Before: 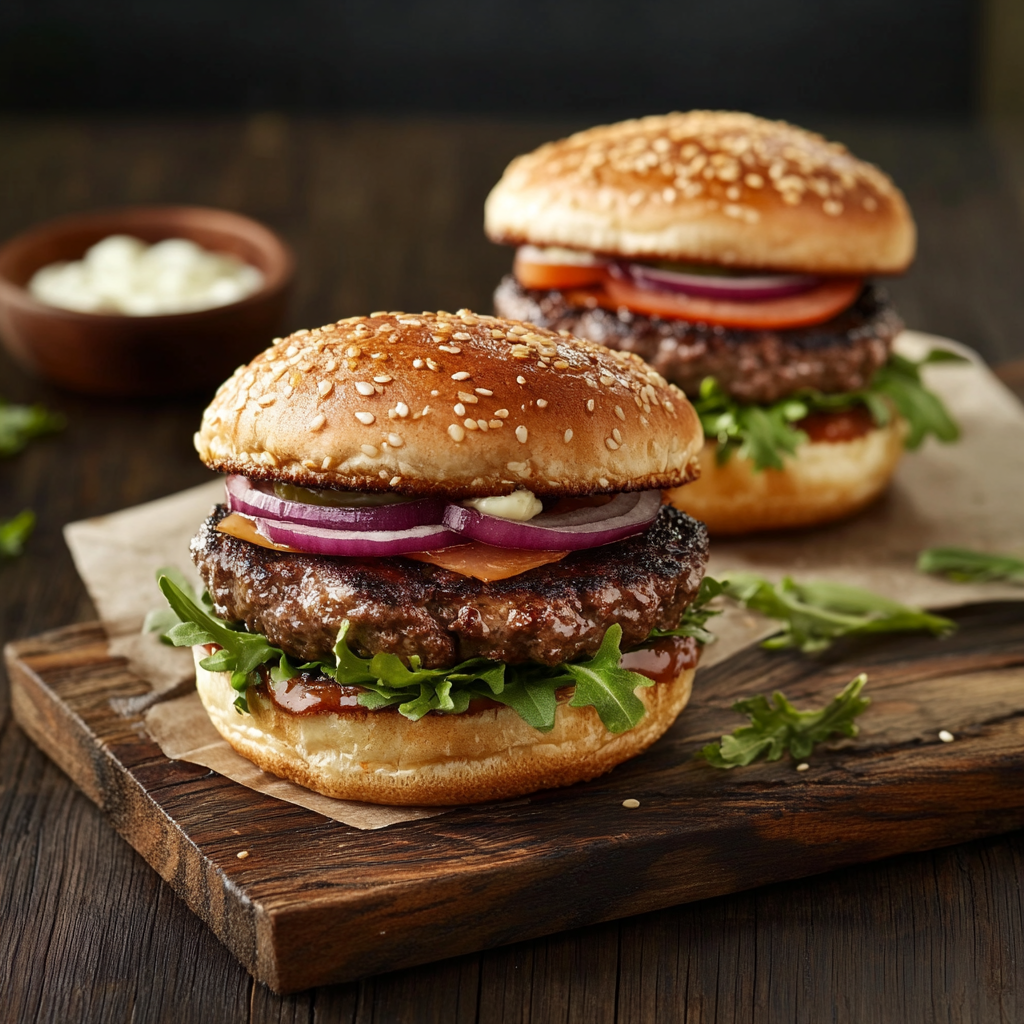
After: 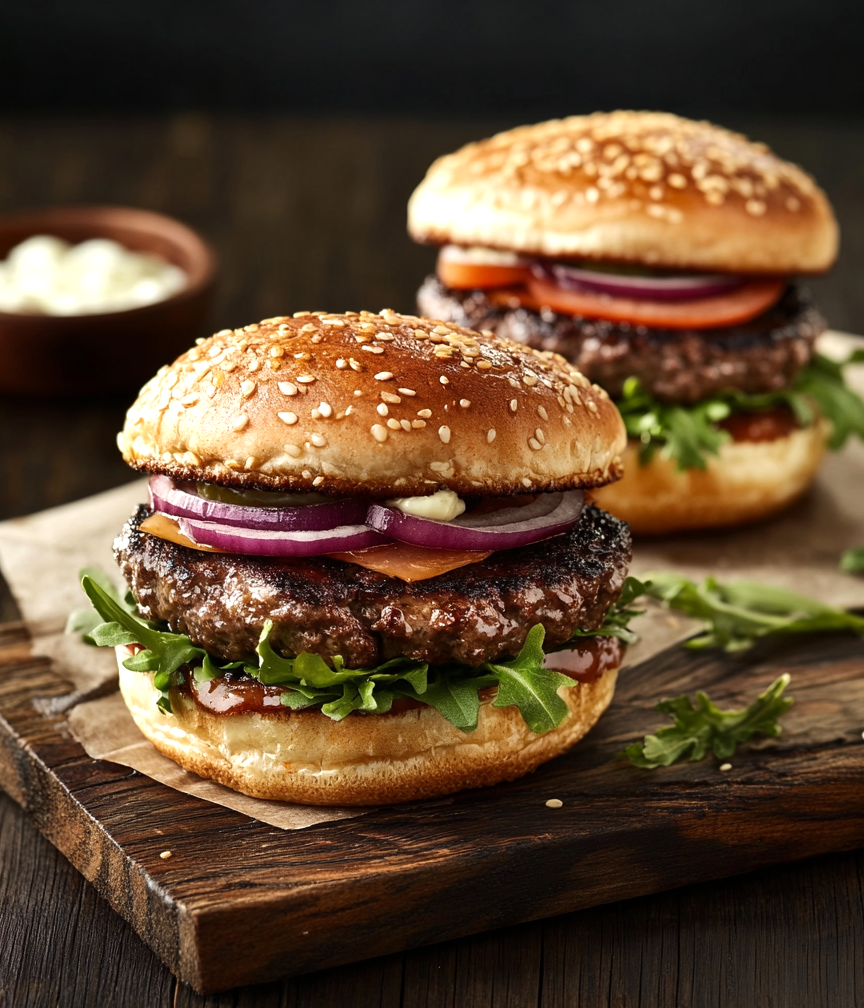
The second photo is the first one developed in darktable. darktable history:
tone equalizer: -8 EV -0.417 EV, -7 EV -0.389 EV, -6 EV -0.333 EV, -5 EV -0.222 EV, -3 EV 0.222 EV, -2 EV 0.333 EV, -1 EV 0.389 EV, +0 EV 0.417 EV, edges refinement/feathering 500, mask exposure compensation -1.57 EV, preserve details no
color correction: highlights a* -0.137, highlights b* 0.137
crop: left 7.598%, right 7.873%
